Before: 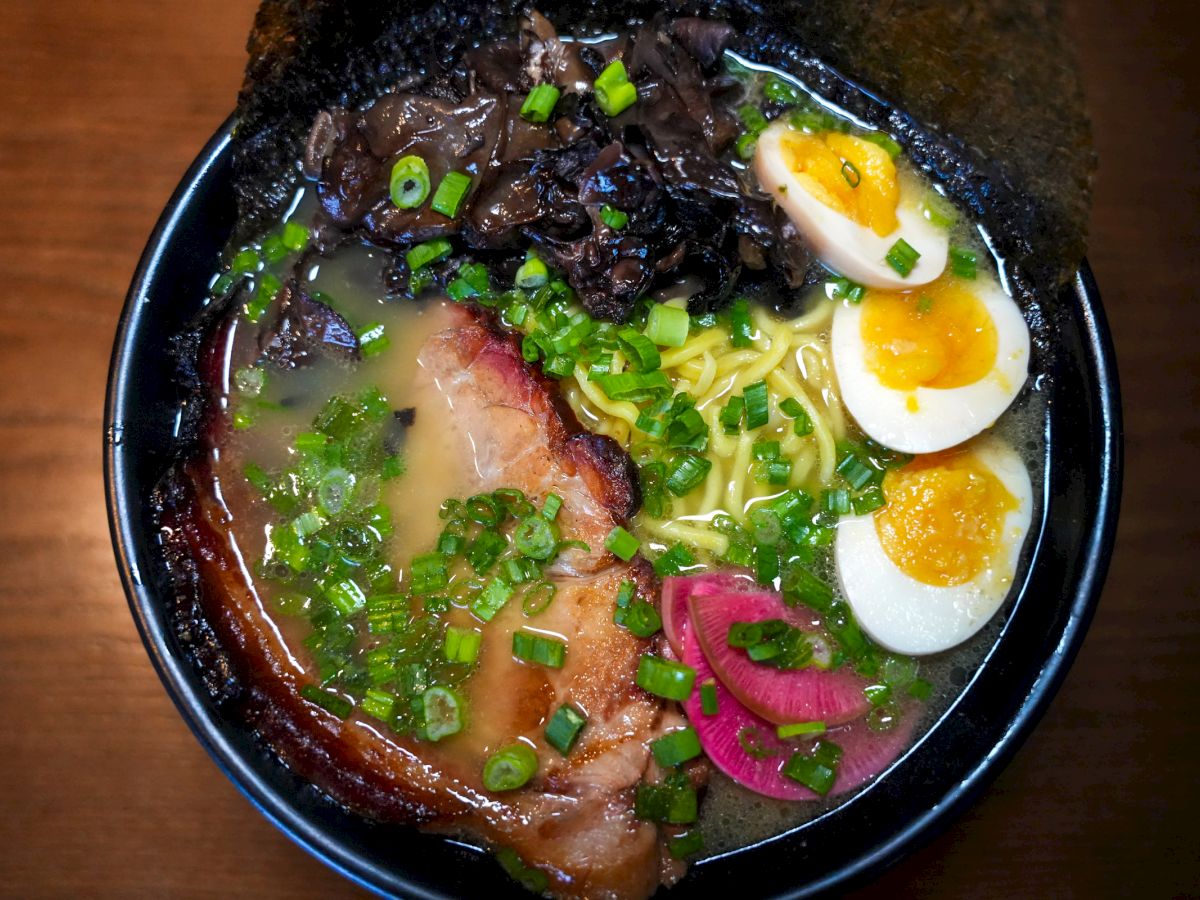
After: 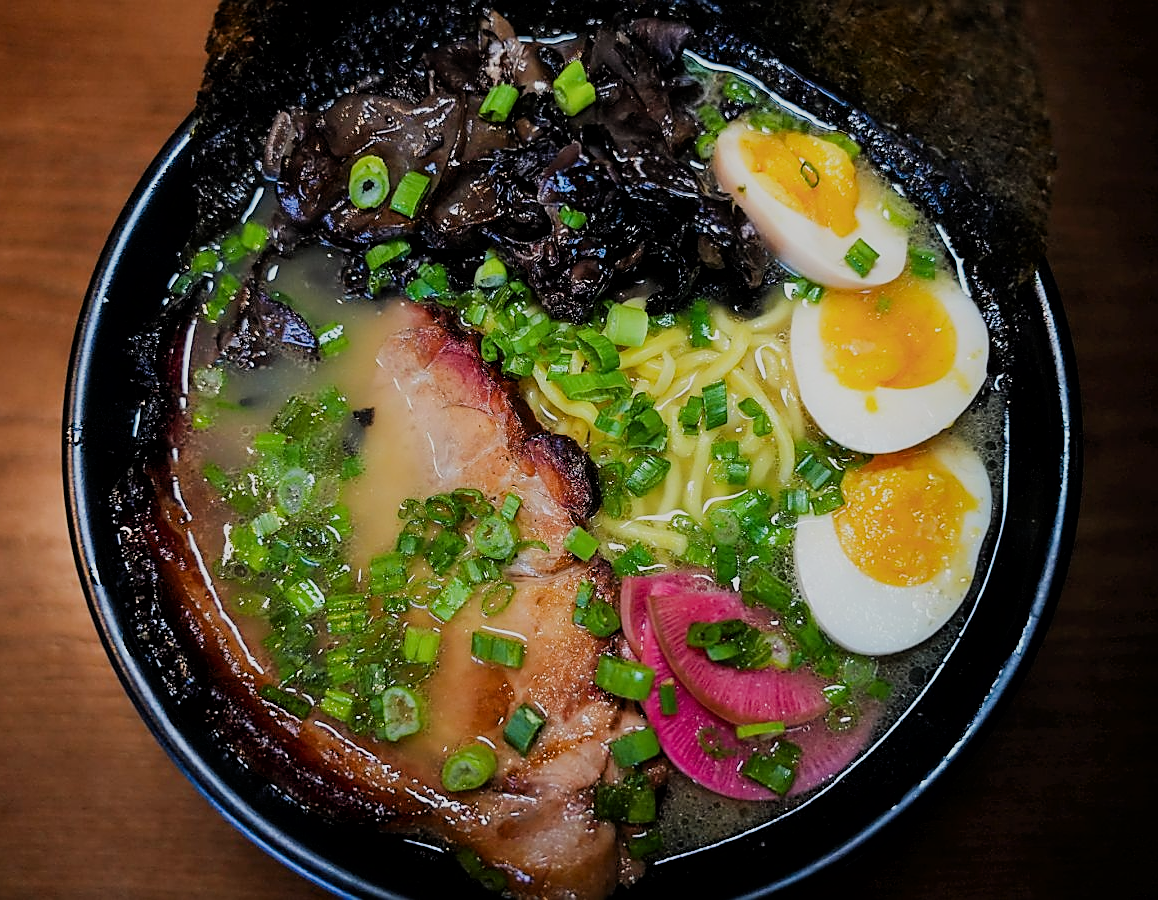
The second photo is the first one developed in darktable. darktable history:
sharpen: radius 1.371, amount 1.268, threshold 0.61
crop and rotate: left 3.486%
color calibration: illuminant same as pipeline (D50), adaptation XYZ, x 0.347, y 0.358, temperature 5018.89 K
exposure: compensate highlight preservation false
filmic rgb: black relative exposure -6.94 EV, white relative exposure 5.59 EV, hardness 2.85
